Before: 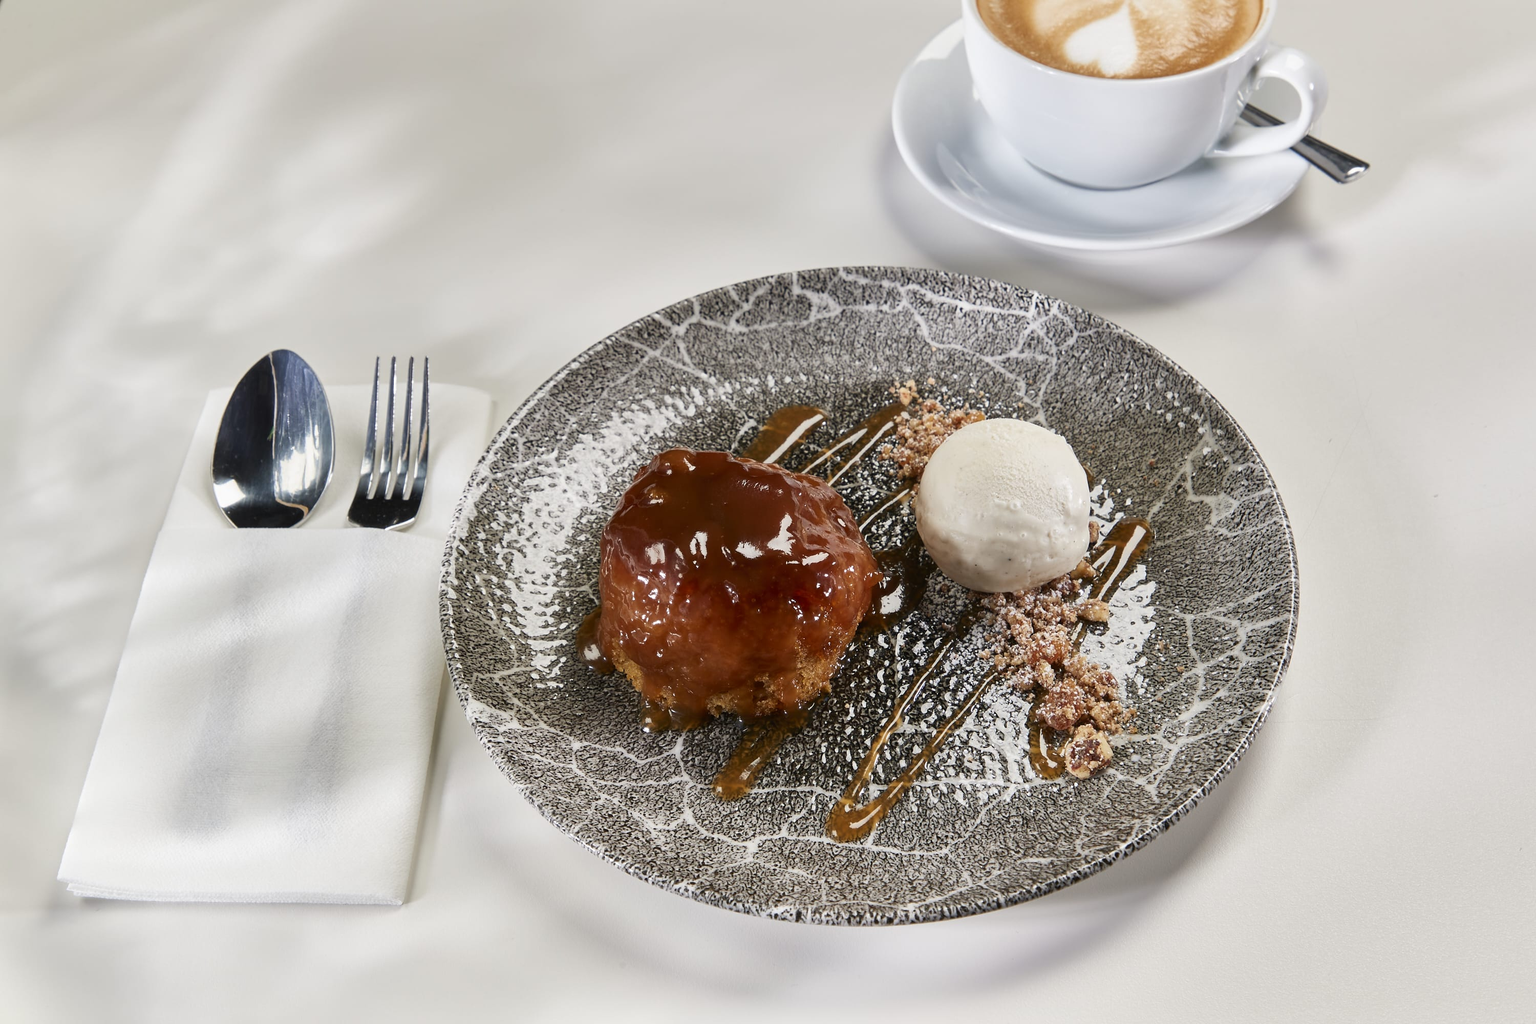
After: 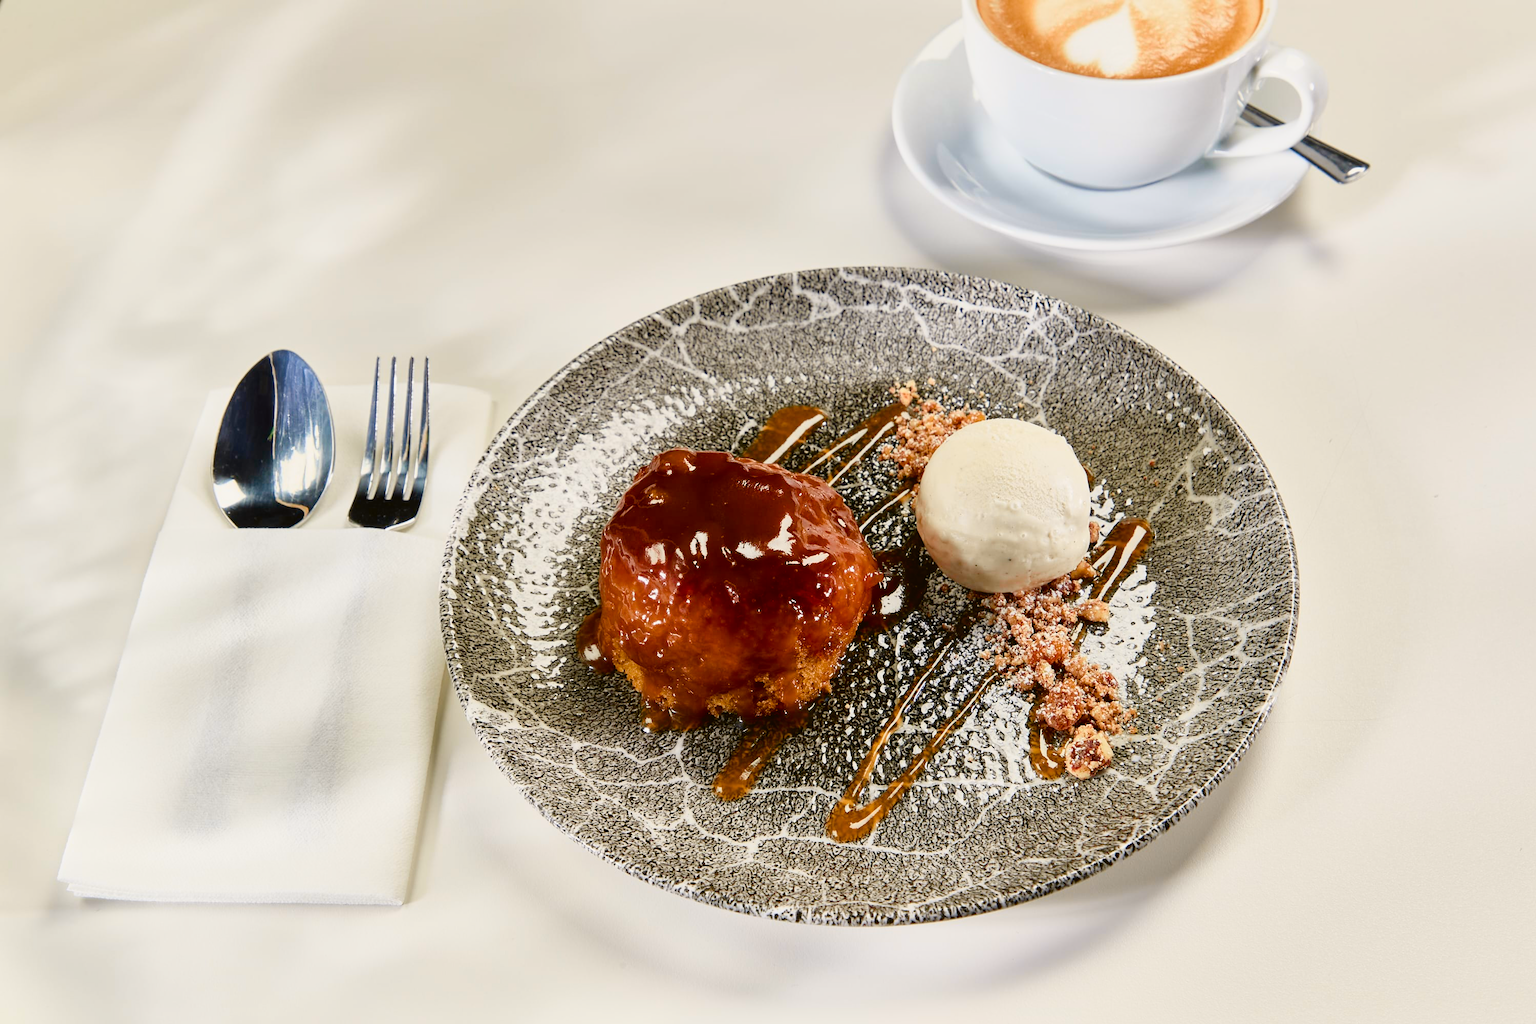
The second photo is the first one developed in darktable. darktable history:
color balance rgb: perceptual saturation grading › global saturation 20%, perceptual saturation grading › highlights -25%, perceptual saturation grading › shadows 25%
tone equalizer: on, module defaults
tone curve: curves: ch0 [(0, 0.021) (0.049, 0.044) (0.152, 0.14) (0.328, 0.377) (0.473, 0.543) (0.641, 0.705) (0.85, 0.894) (1, 0.969)]; ch1 [(0, 0) (0.302, 0.331) (0.433, 0.432) (0.472, 0.47) (0.502, 0.503) (0.527, 0.521) (0.564, 0.58) (0.614, 0.626) (0.677, 0.701) (0.859, 0.885) (1, 1)]; ch2 [(0, 0) (0.33, 0.301) (0.447, 0.44) (0.487, 0.496) (0.502, 0.516) (0.535, 0.563) (0.565, 0.593) (0.608, 0.638) (1, 1)], color space Lab, independent channels, preserve colors none
